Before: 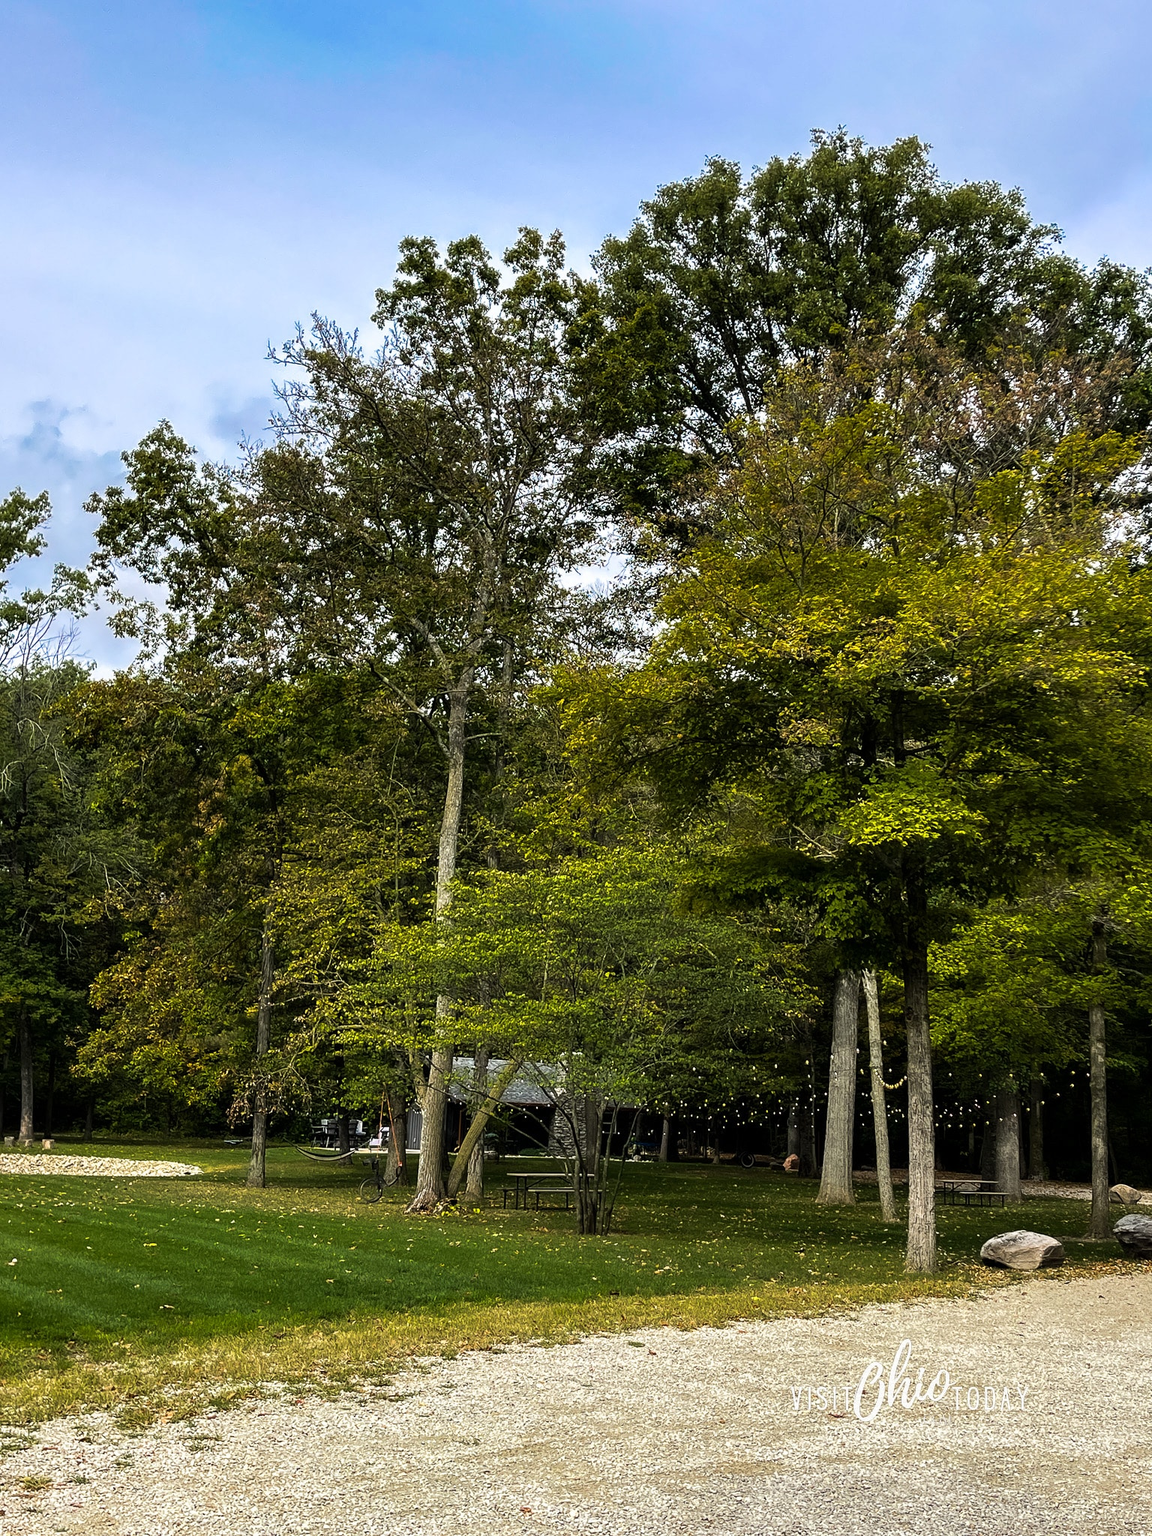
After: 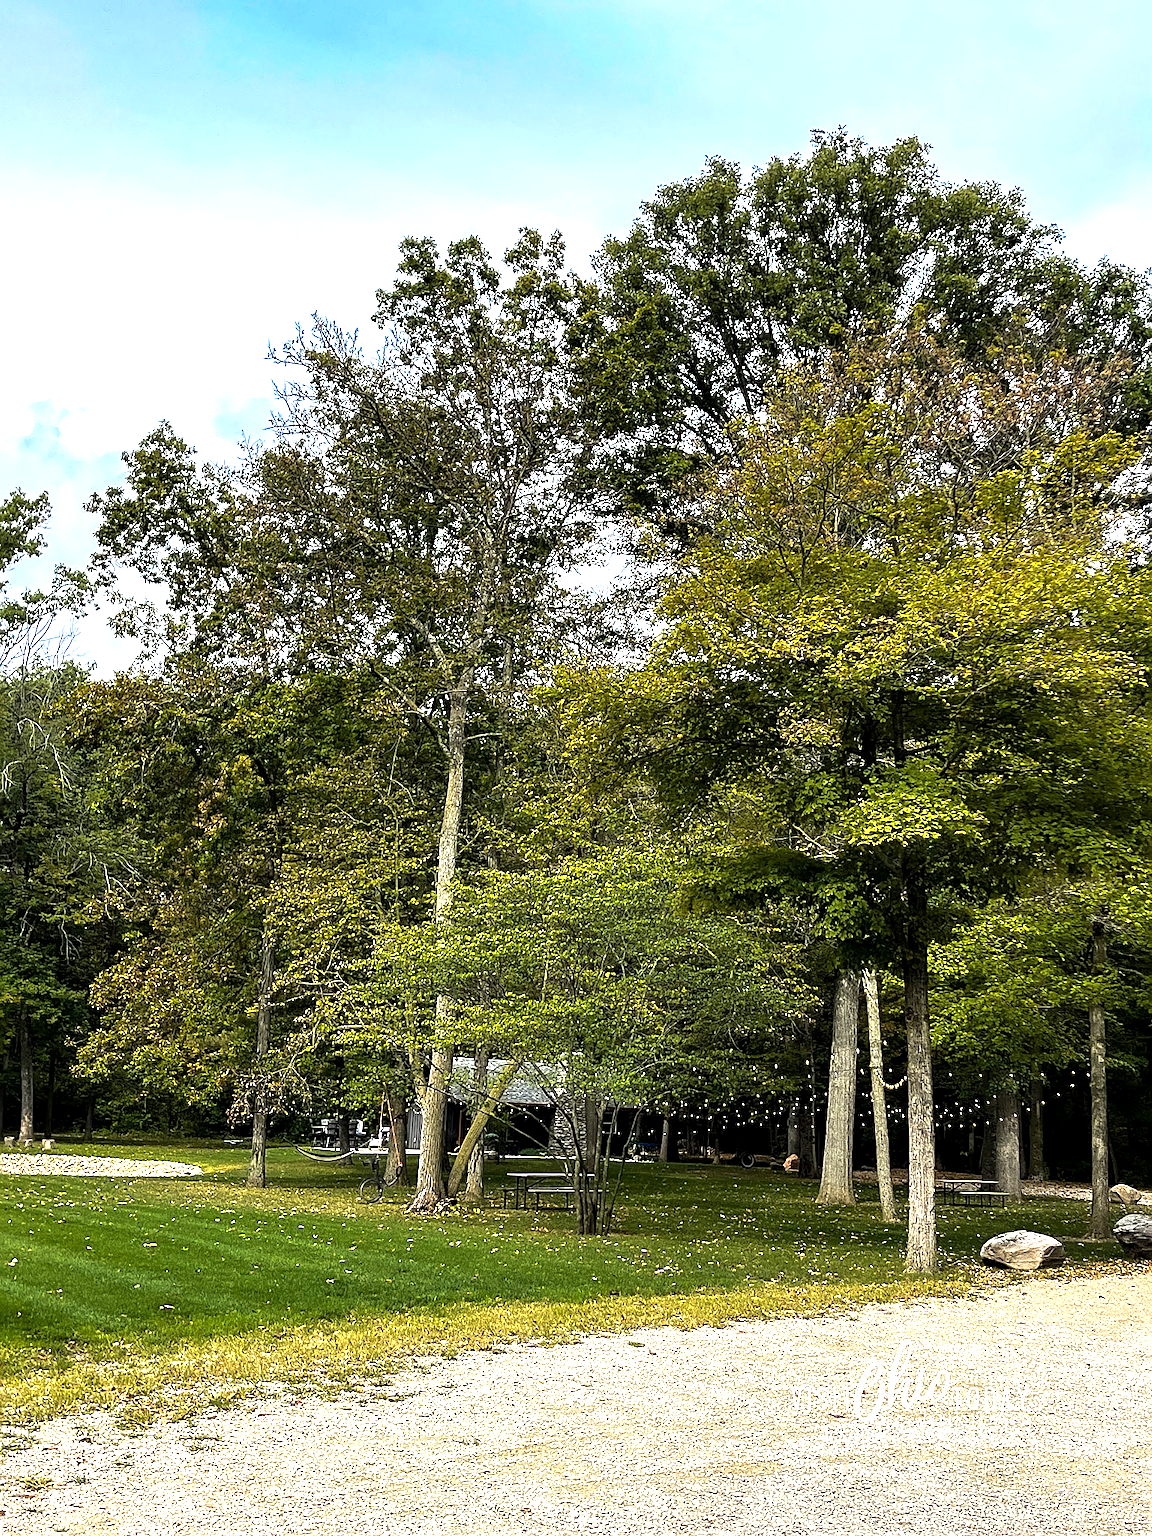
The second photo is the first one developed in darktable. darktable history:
sharpen: on, module defaults
exposure: black level correction 0.001, exposure 0.955 EV, compensate exposure bias true, compensate highlight preservation false
